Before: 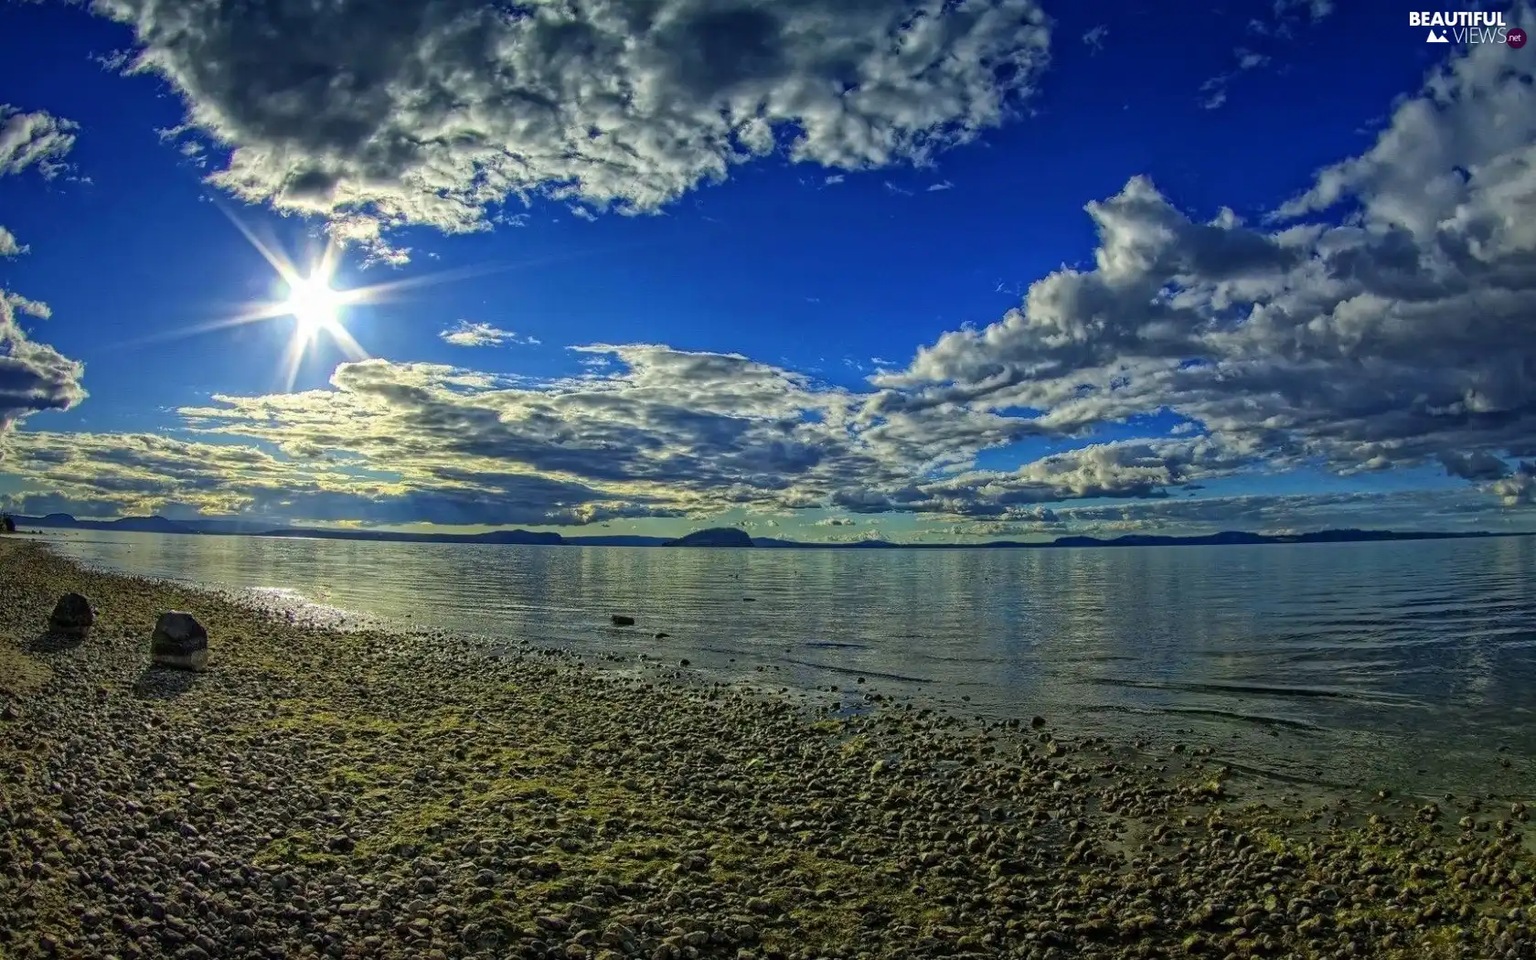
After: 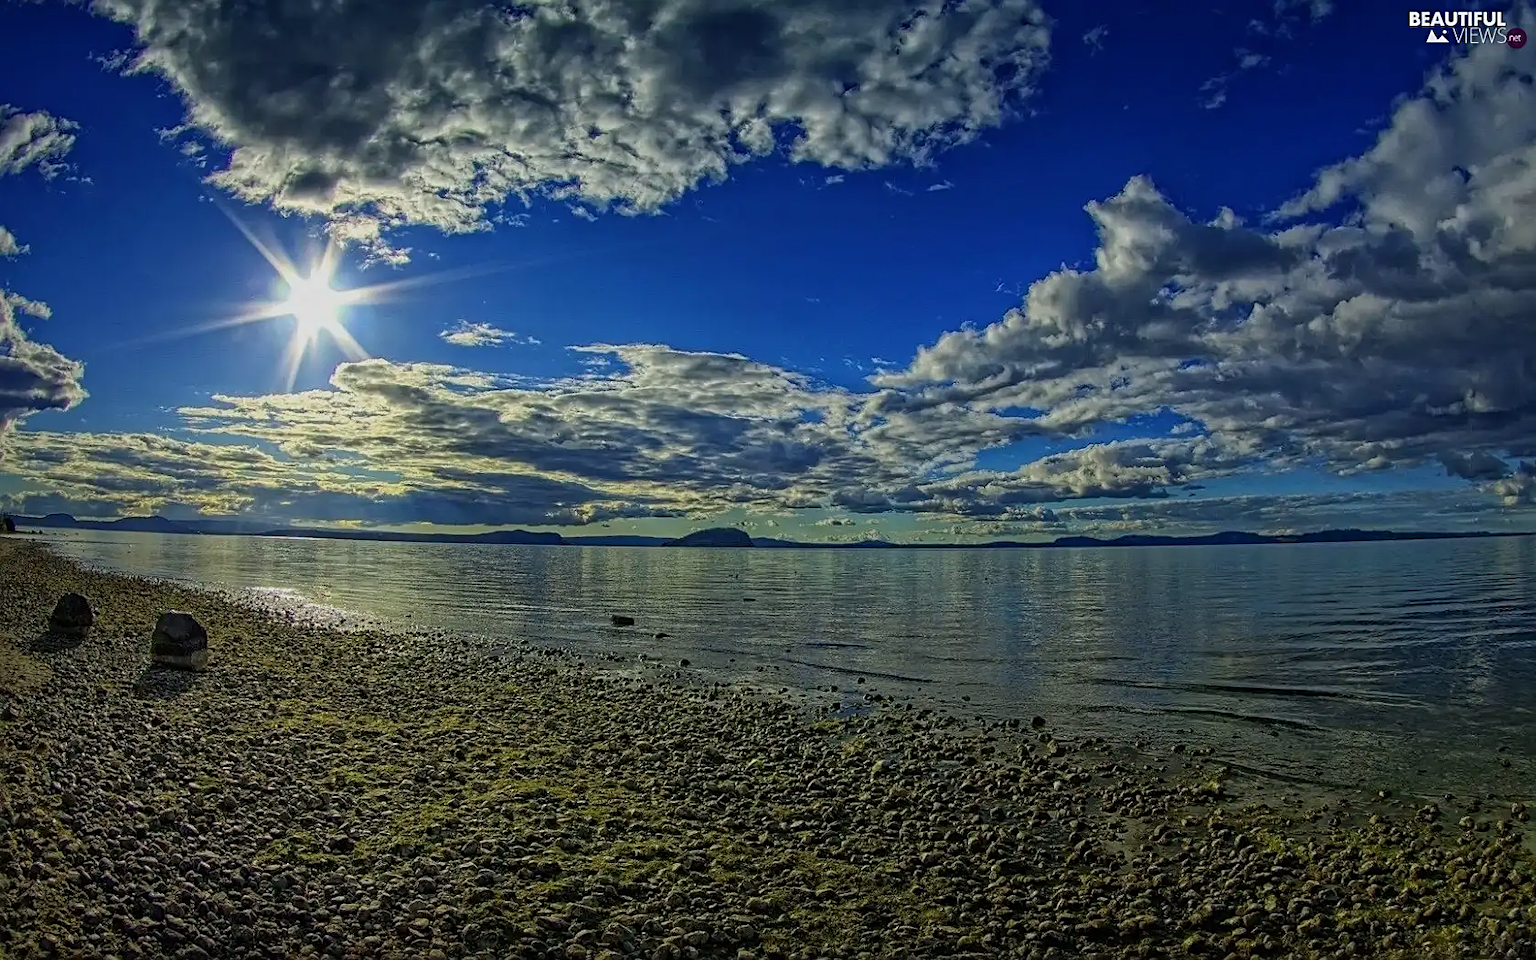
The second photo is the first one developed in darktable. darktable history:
exposure: exposure -0.443 EV, compensate highlight preservation false
sharpen: on, module defaults
